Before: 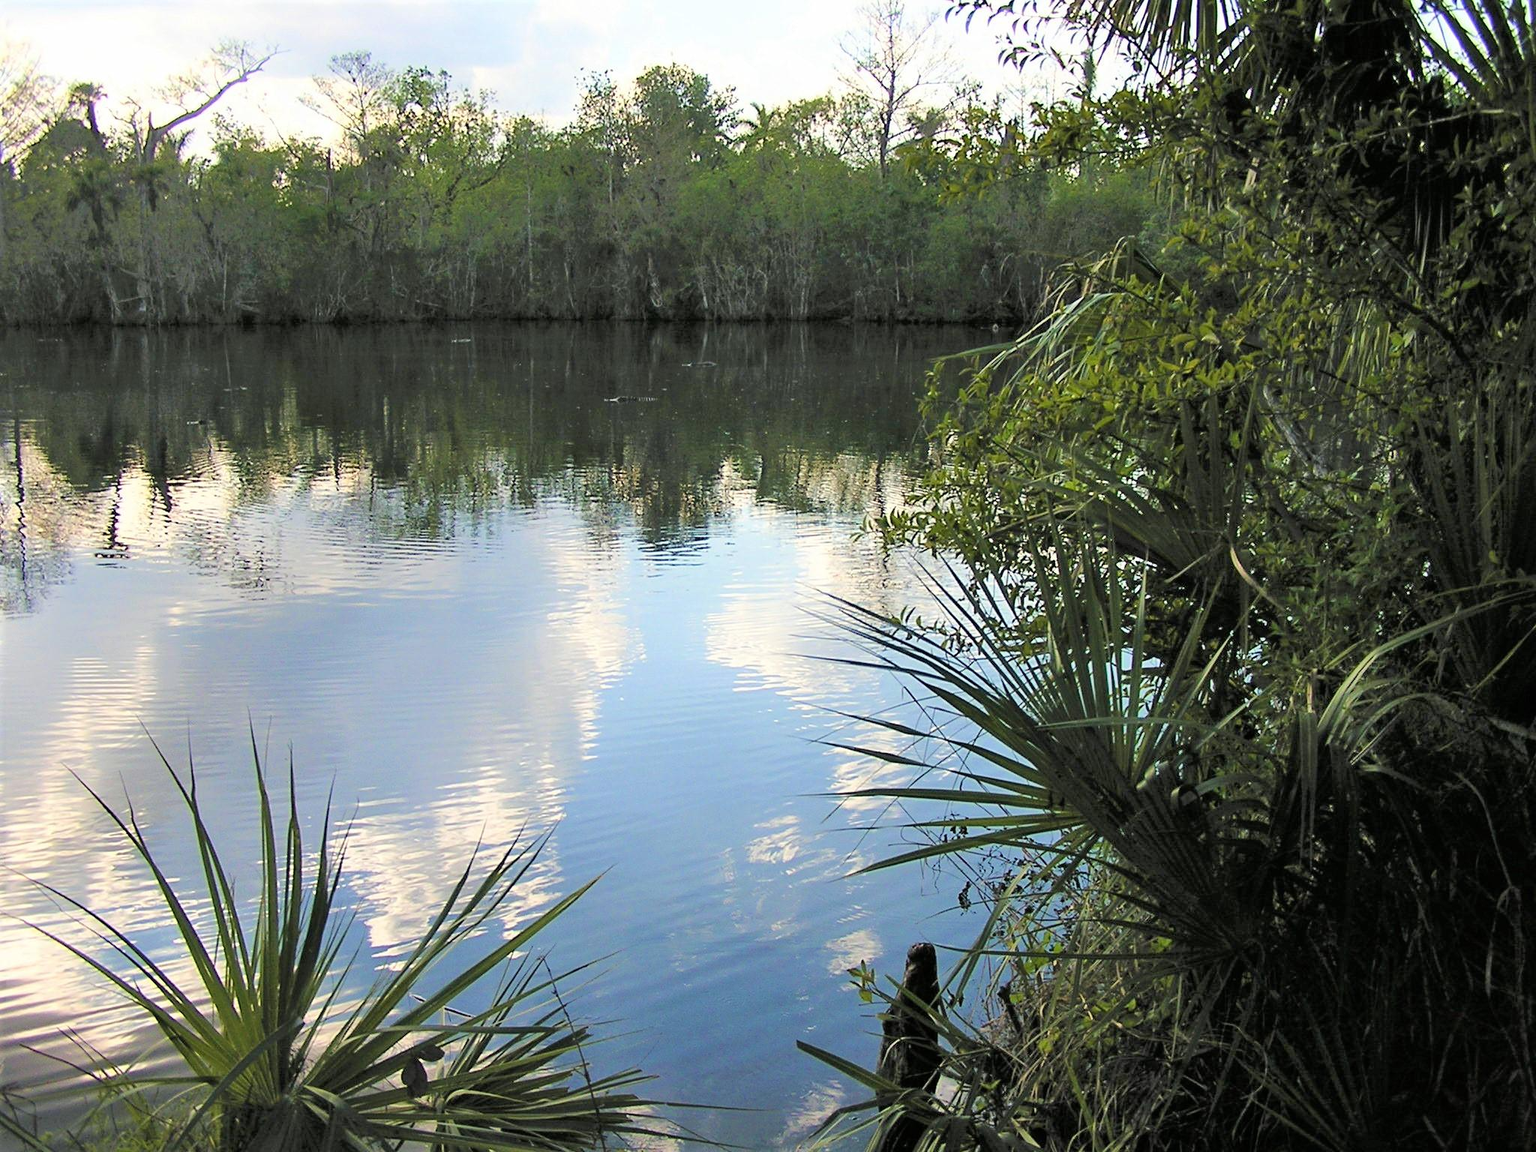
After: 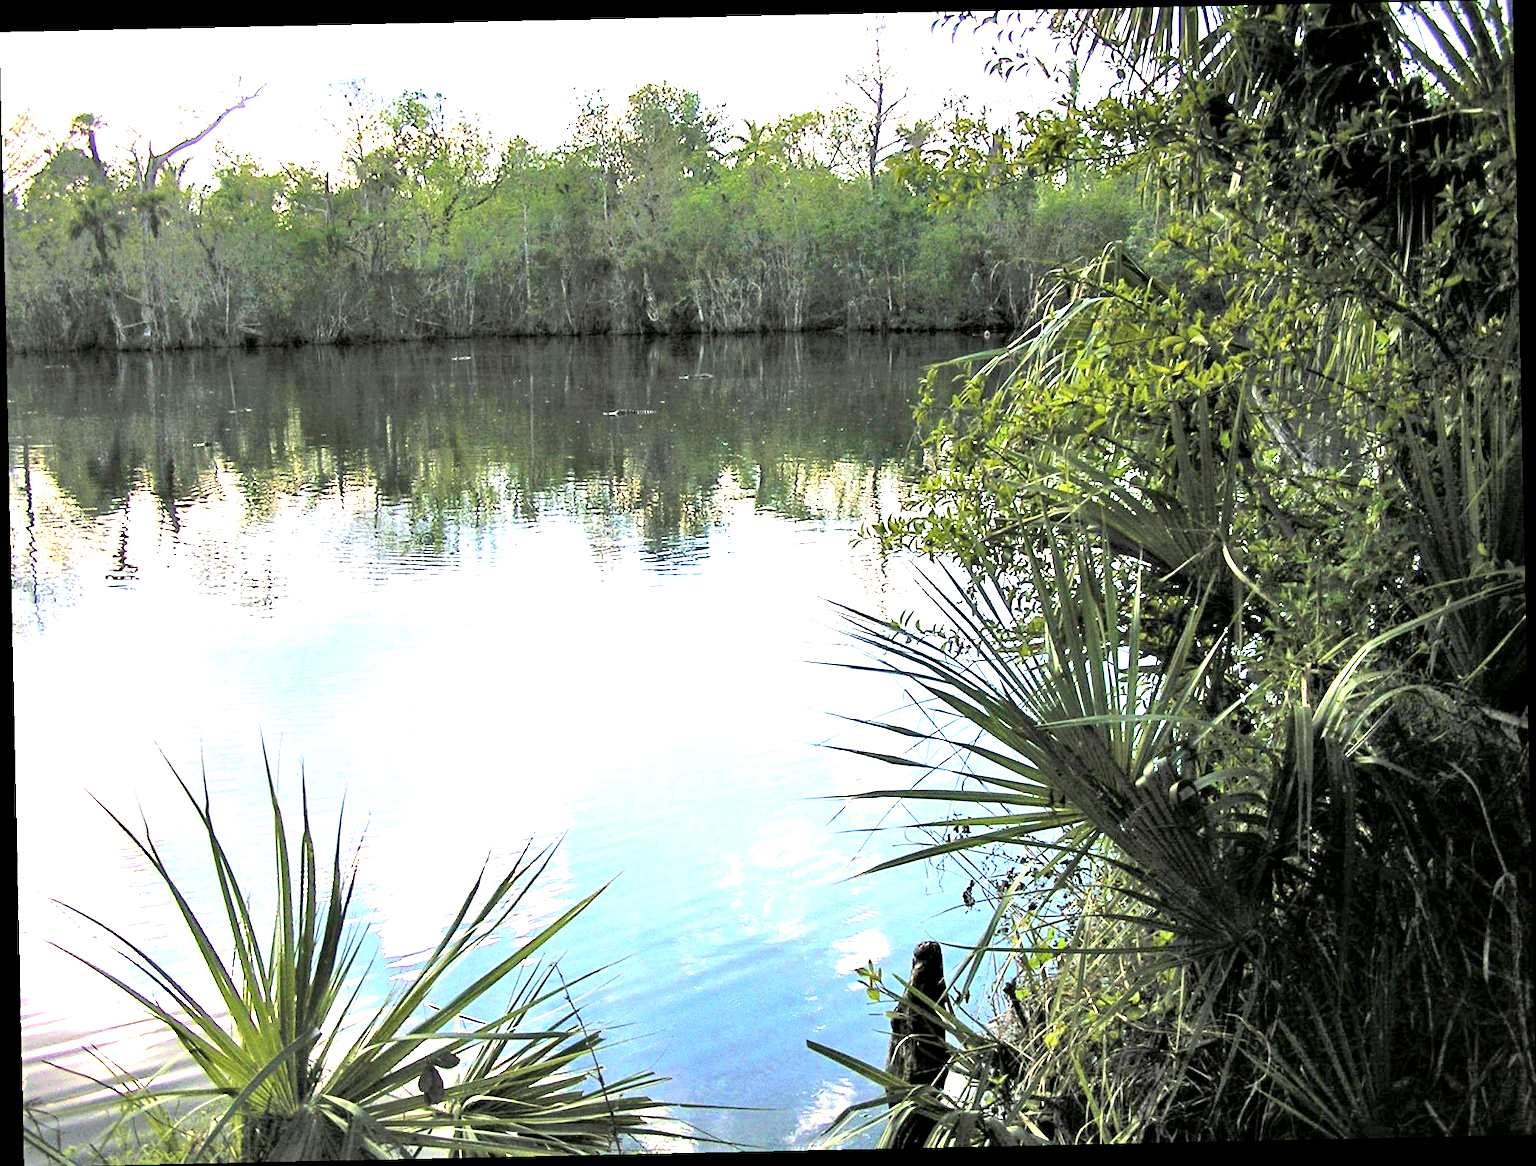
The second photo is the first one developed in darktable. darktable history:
exposure: black level correction 0.001, exposure 1.735 EV, compensate highlight preservation false
rotate and perspective: rotation -1.24°, automatic cropping off
contrast equalizer: octaves 7, y [[0.6 ×6], [0.55 ×6], [0 ×6], [0 ×6], [0 ×6]], mix 0.35
graduated density: on, module defaults
